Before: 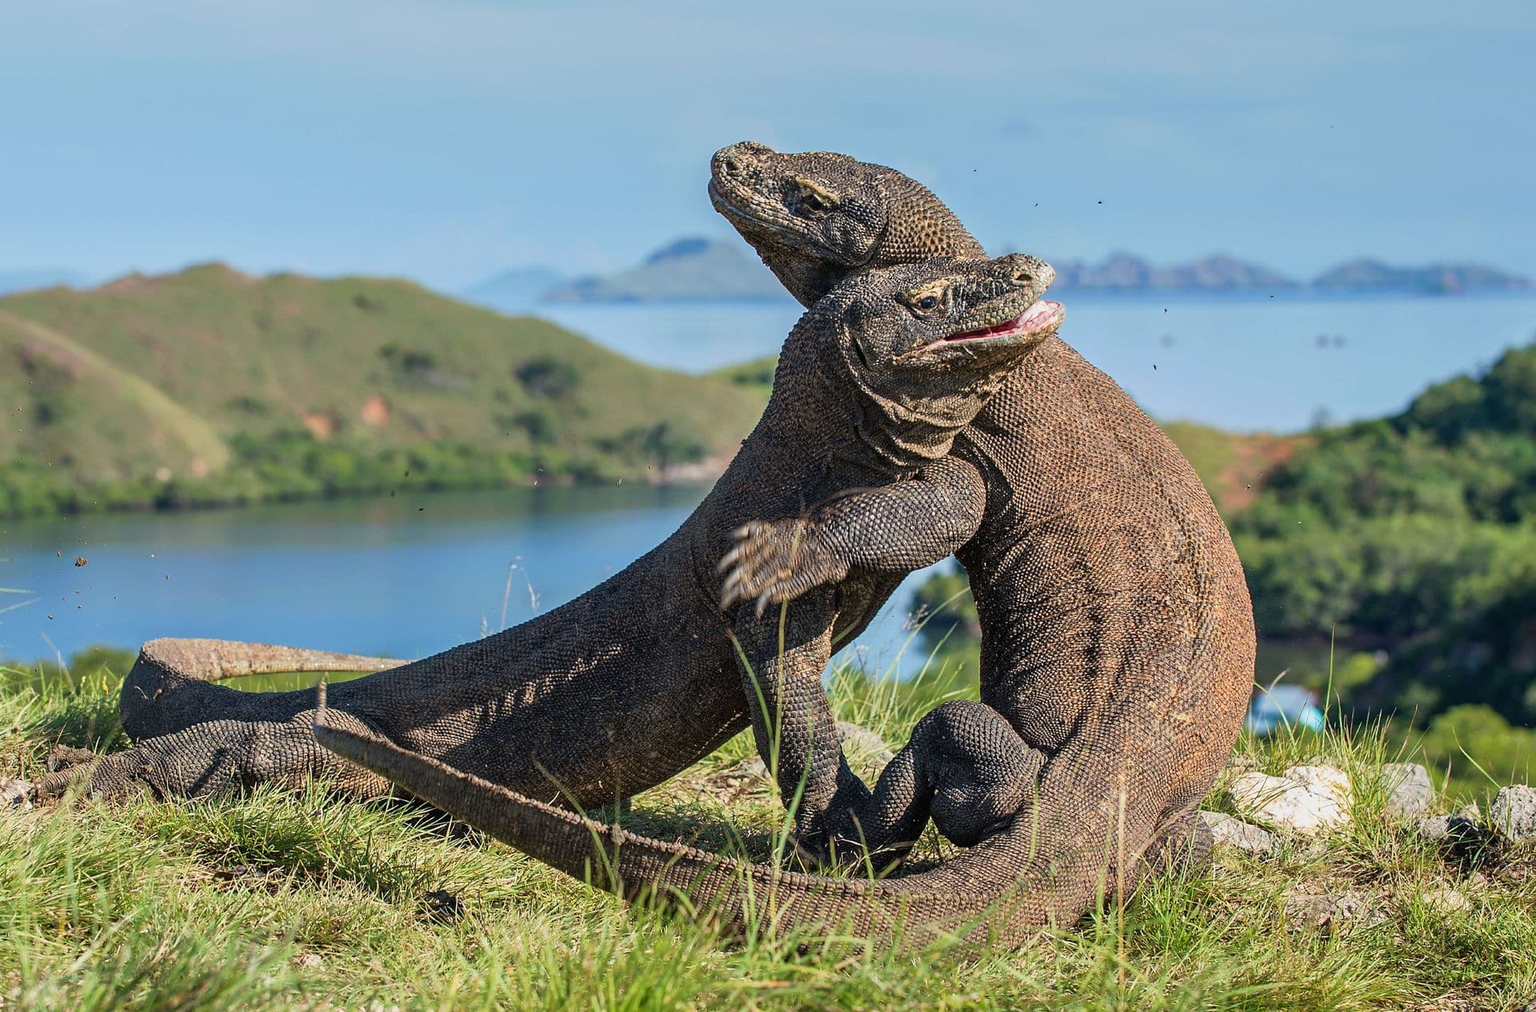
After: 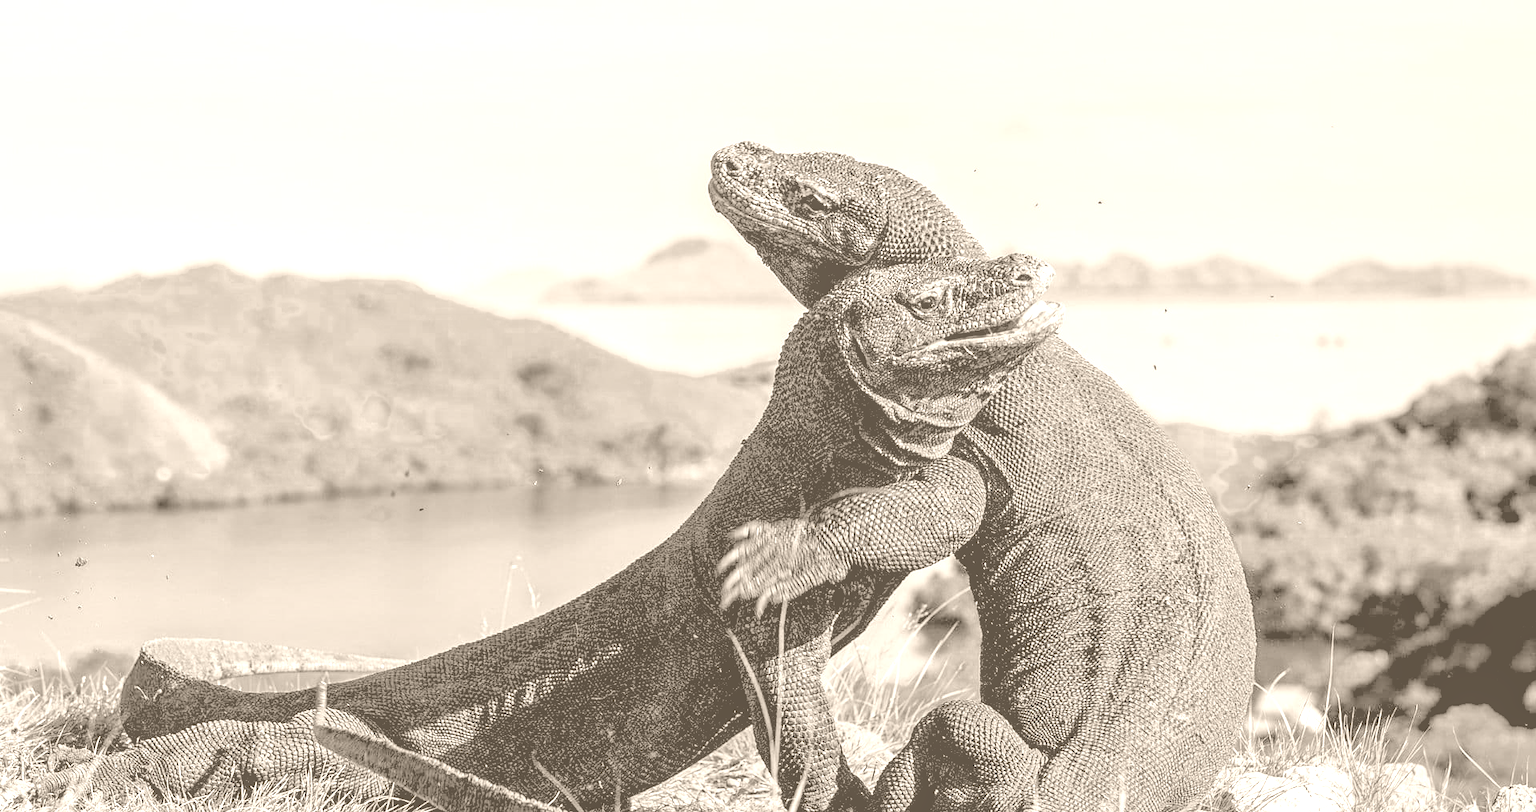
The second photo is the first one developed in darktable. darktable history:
crop: bottom 19.644%
colorize: hue 34.49°, saturation 35.33%, source mix 100%, version 1
rgb levels: preserve colors sum RGB, levels [[0.038, 0.433, 0.934], [0, 0.5, 1], [0, 0.5, 1]]
color zones: curves: ch0 [(0.11, 0.396) (0.195, 0.36) (0.25, 0.5) (0.303, 0.412) (0.357, 0.544) (0.75, 0.5) (0.967, 0.328)]; ch1 [(0, 0.468) (0.112, 0.512) (0.202, 0.6) (0.25, 0.5) (0.307, 0.352) (0.357, 0.544) (0.75, 0.5) (0.963, 0.524)]
color balance rgb: global vibrance 1%, saturation formula JzAzBz (2021)
exposure: black level correction 0.007, exposure 0.093 EV, compensate highlight preservation false
local contrast: highlights 48%, shadows 0%, detail 100%
